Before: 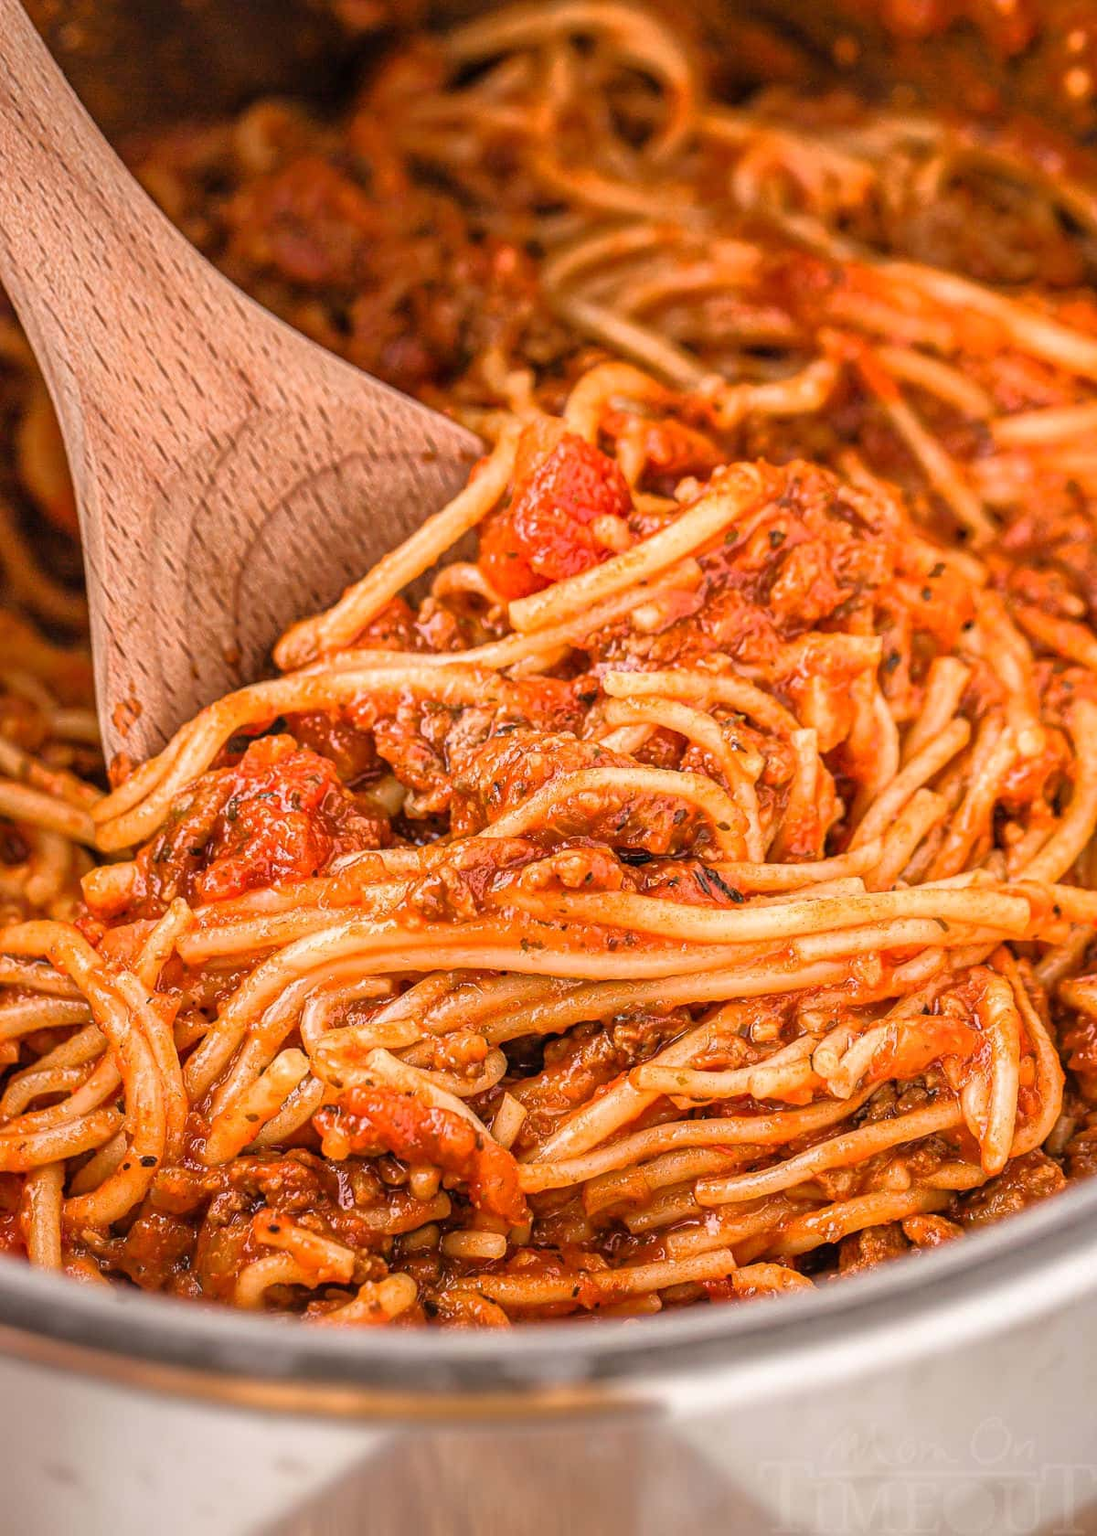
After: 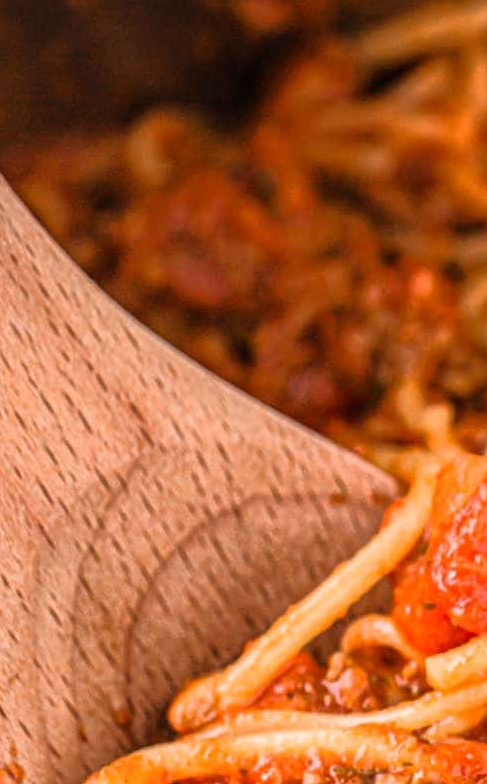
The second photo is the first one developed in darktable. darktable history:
crop and rotate: left 10.964%, top 0.083%, right 48.437%, bottom 53.239%
